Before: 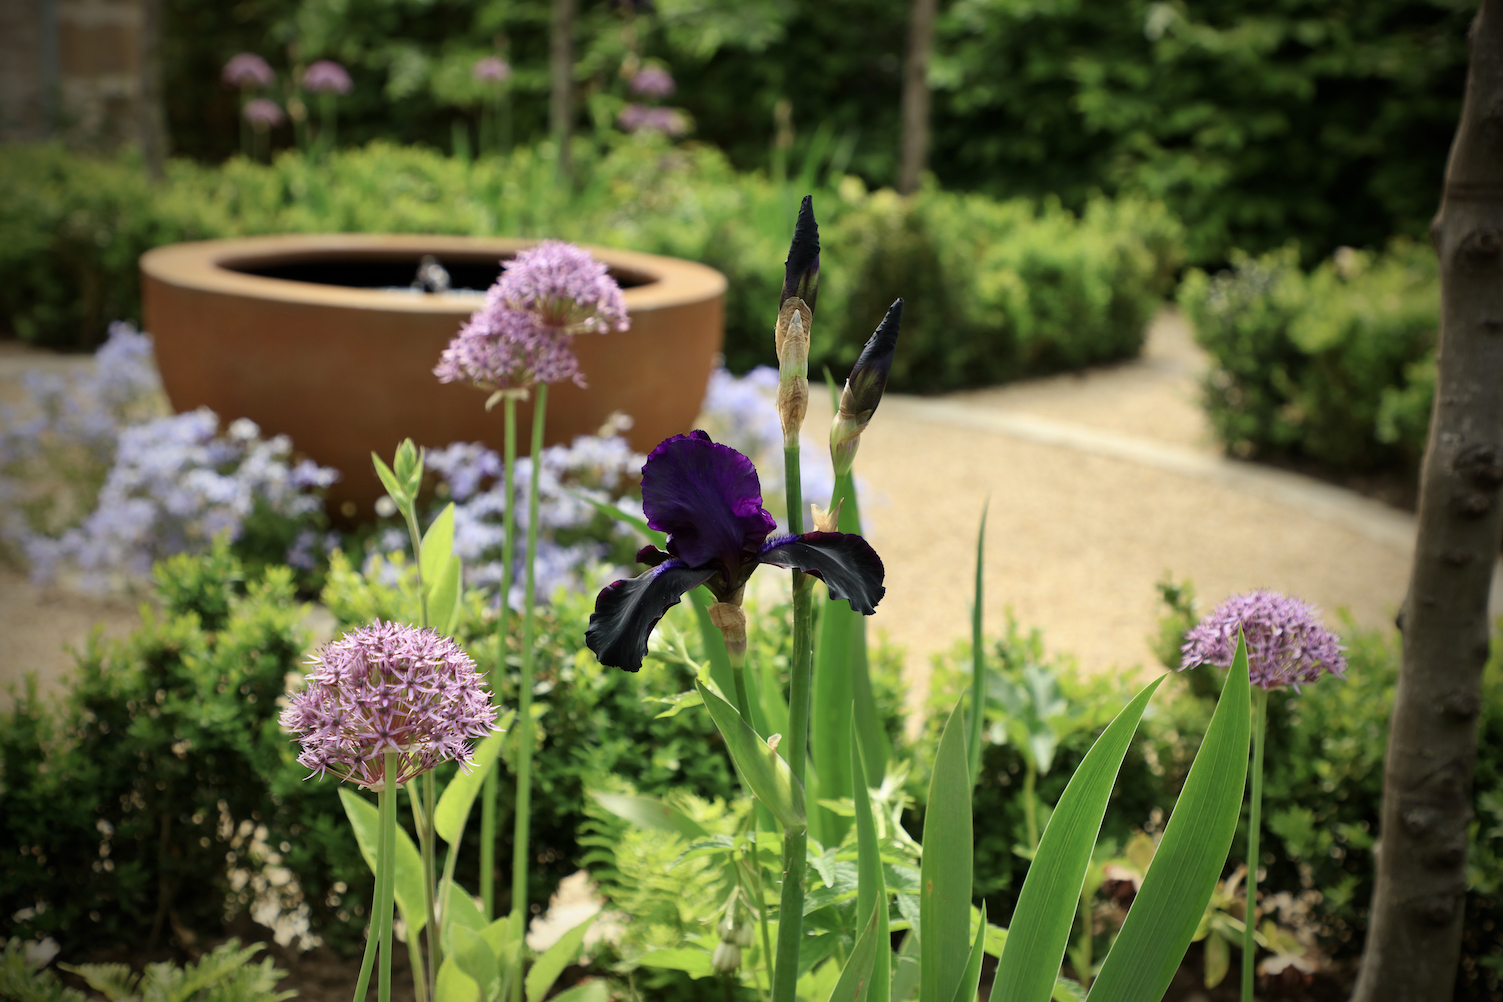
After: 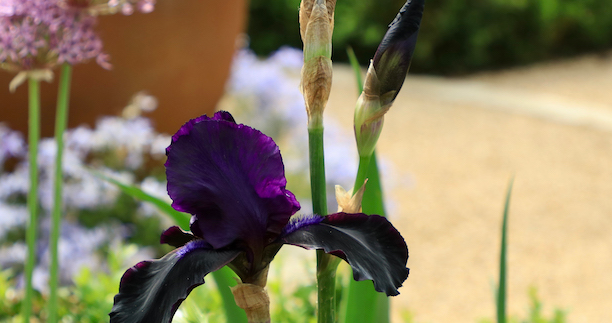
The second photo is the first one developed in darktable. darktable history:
crop: left 31.729%, top 31.918%, right 27.513%, bottom 35.796%
